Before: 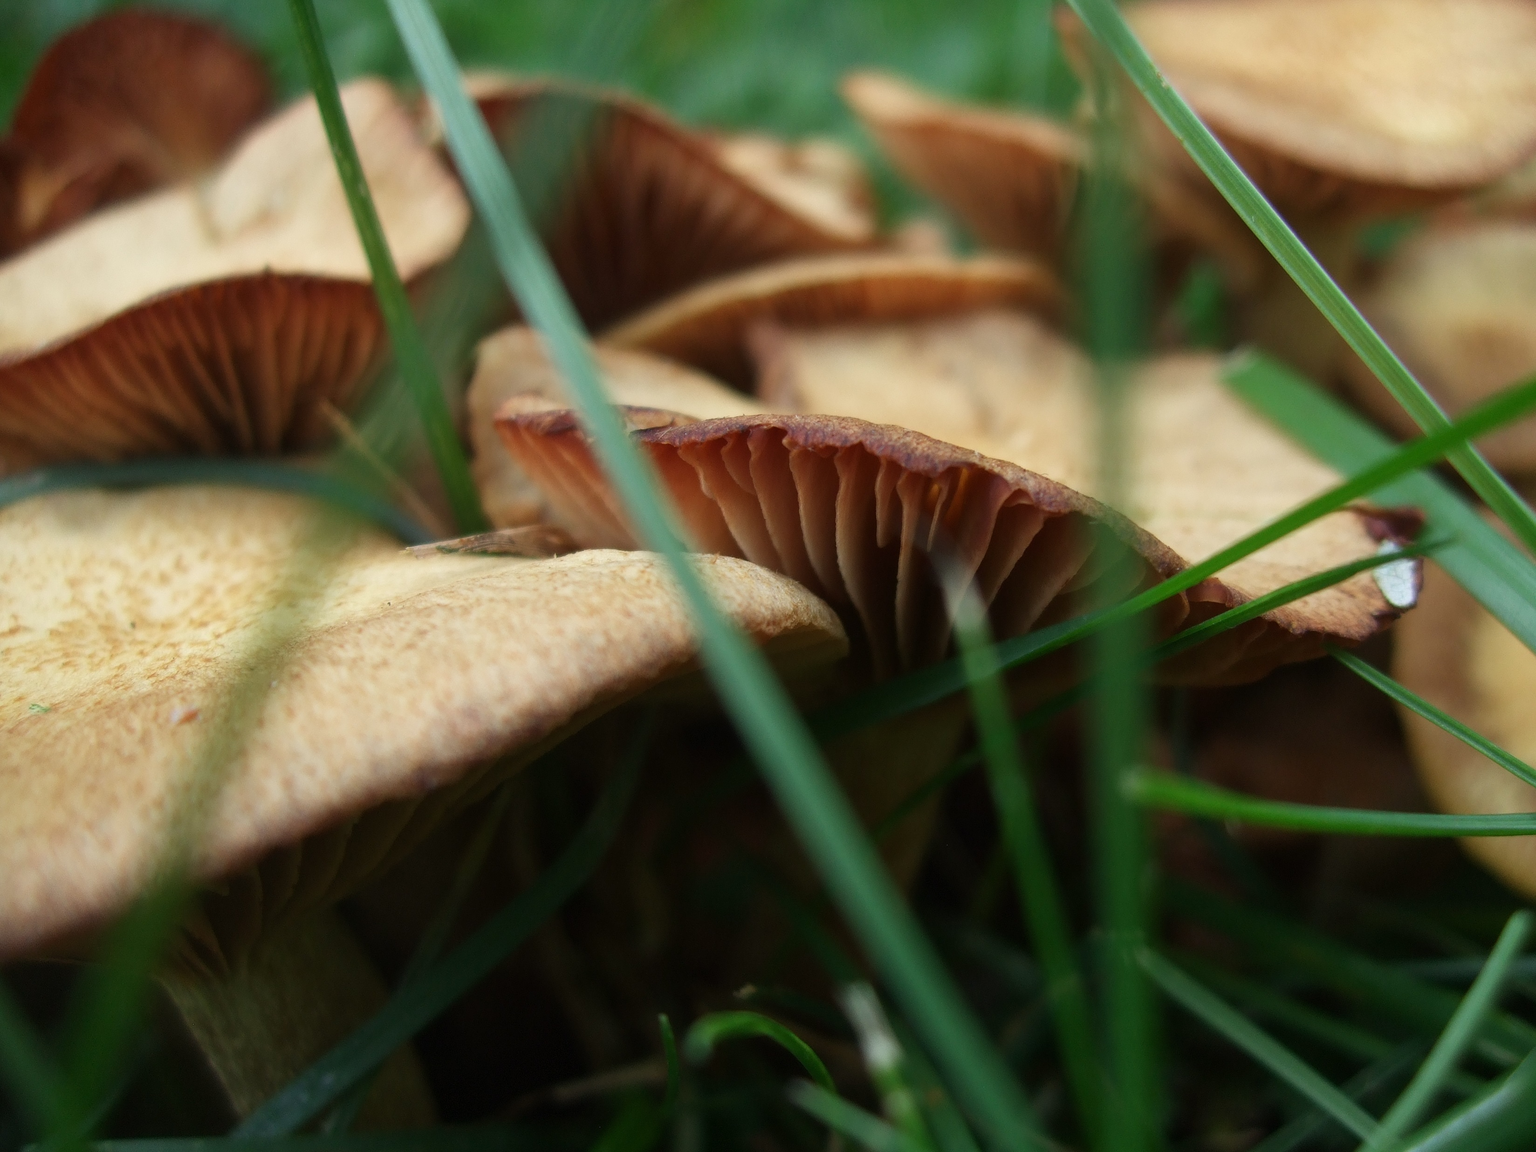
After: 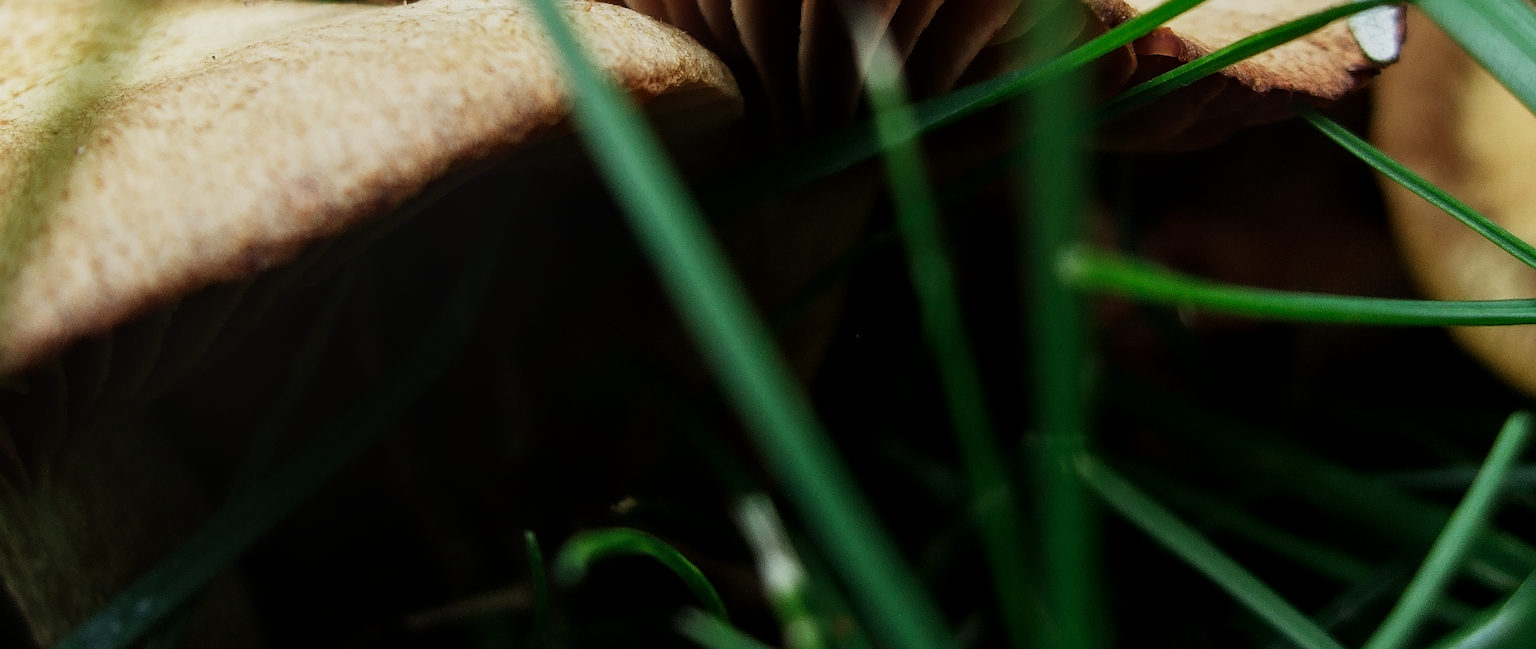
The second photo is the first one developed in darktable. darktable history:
local contrast: on, module defaults
sharpen: on, module defaults
sigmoid: contrast 1.7, skew 0.1, preserve hue 0%, red attenuation 0.1, red rotation 0.035, green attenuation 0.1, green rotation -0.017, blue attenuation 0.15, blue rotation -0.052, base primaries Rec2020
crop and rotate: left 13.306%, top 48.129%, bottom 2.928%
